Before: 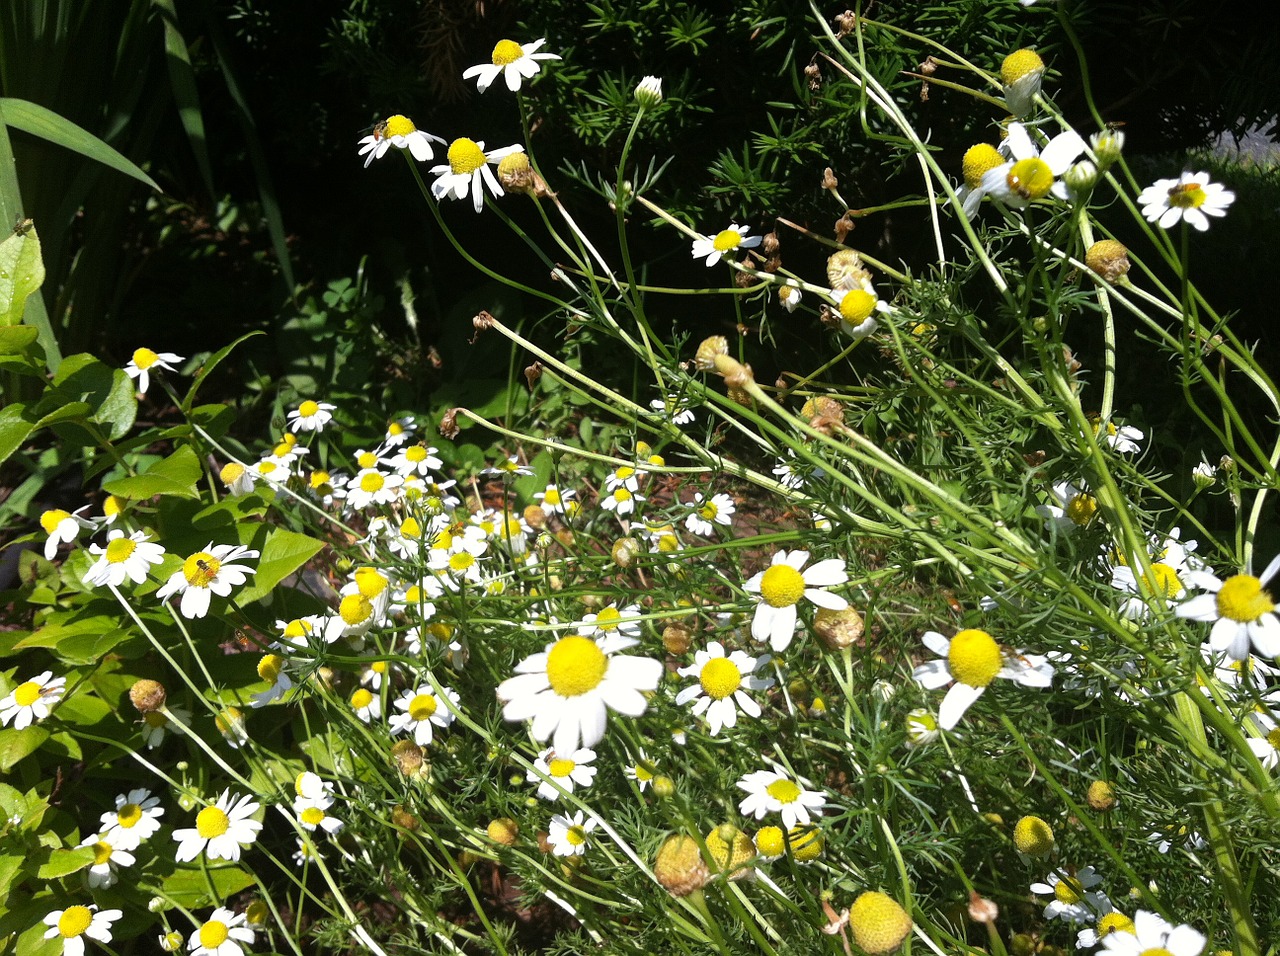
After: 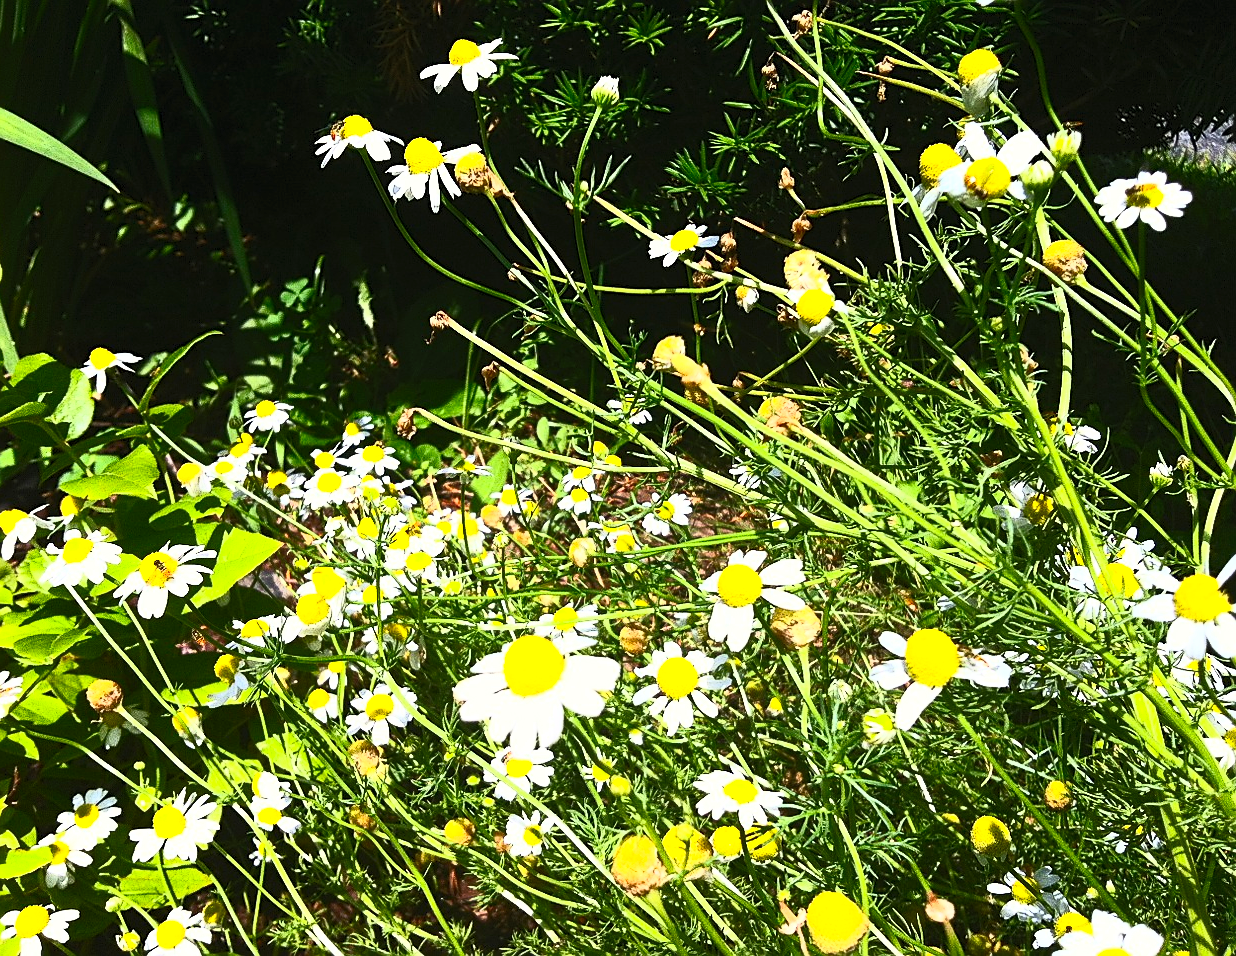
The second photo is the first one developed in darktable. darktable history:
crop and rotate: left 3.403%
sharpen: on, module defaults
contrast brightness saturation: contrast 0.827, brightness 0.591, saturation 0.582
